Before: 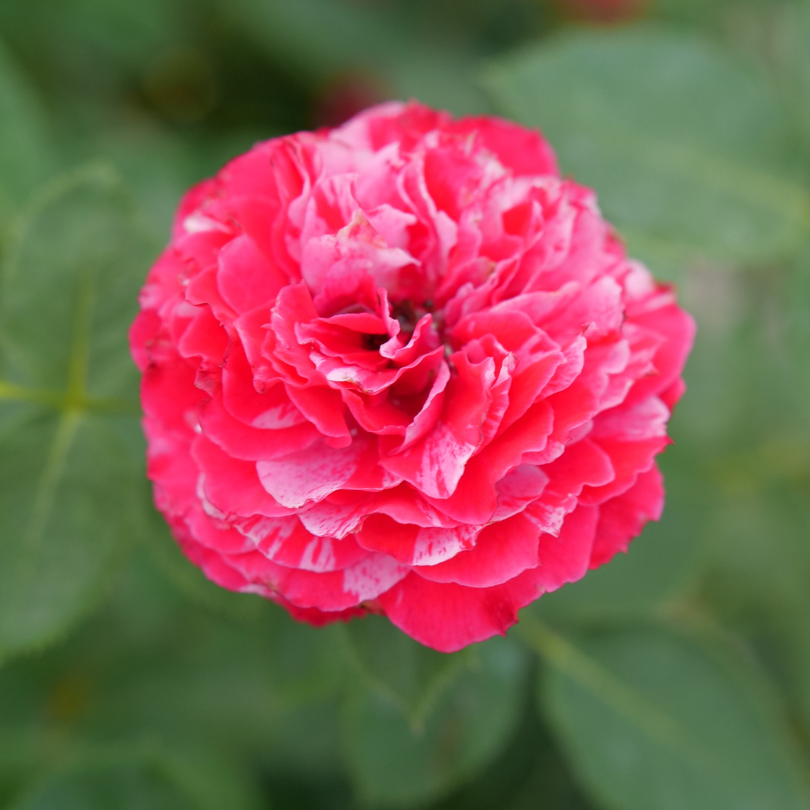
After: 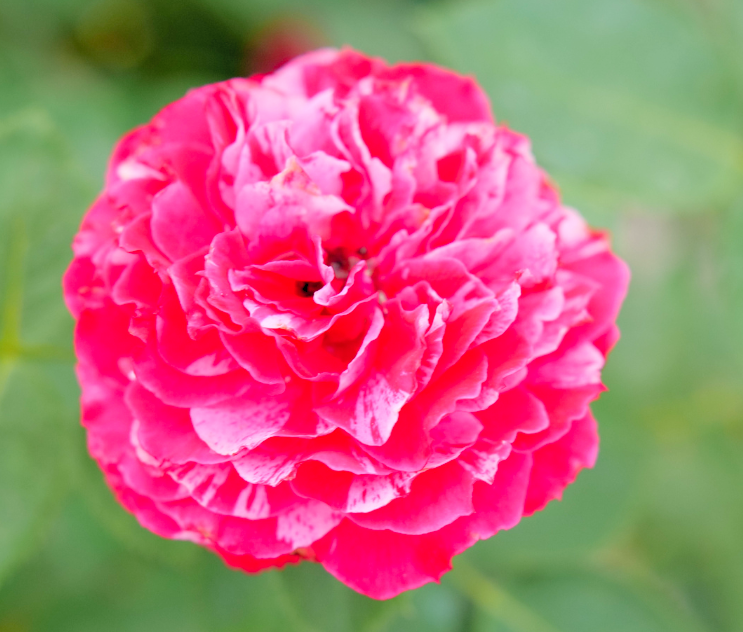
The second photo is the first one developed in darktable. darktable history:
crop: left 8.261%, top 6.593%, bottom 15.293%
levels: levels [0.072, 0.414, 0.976]
